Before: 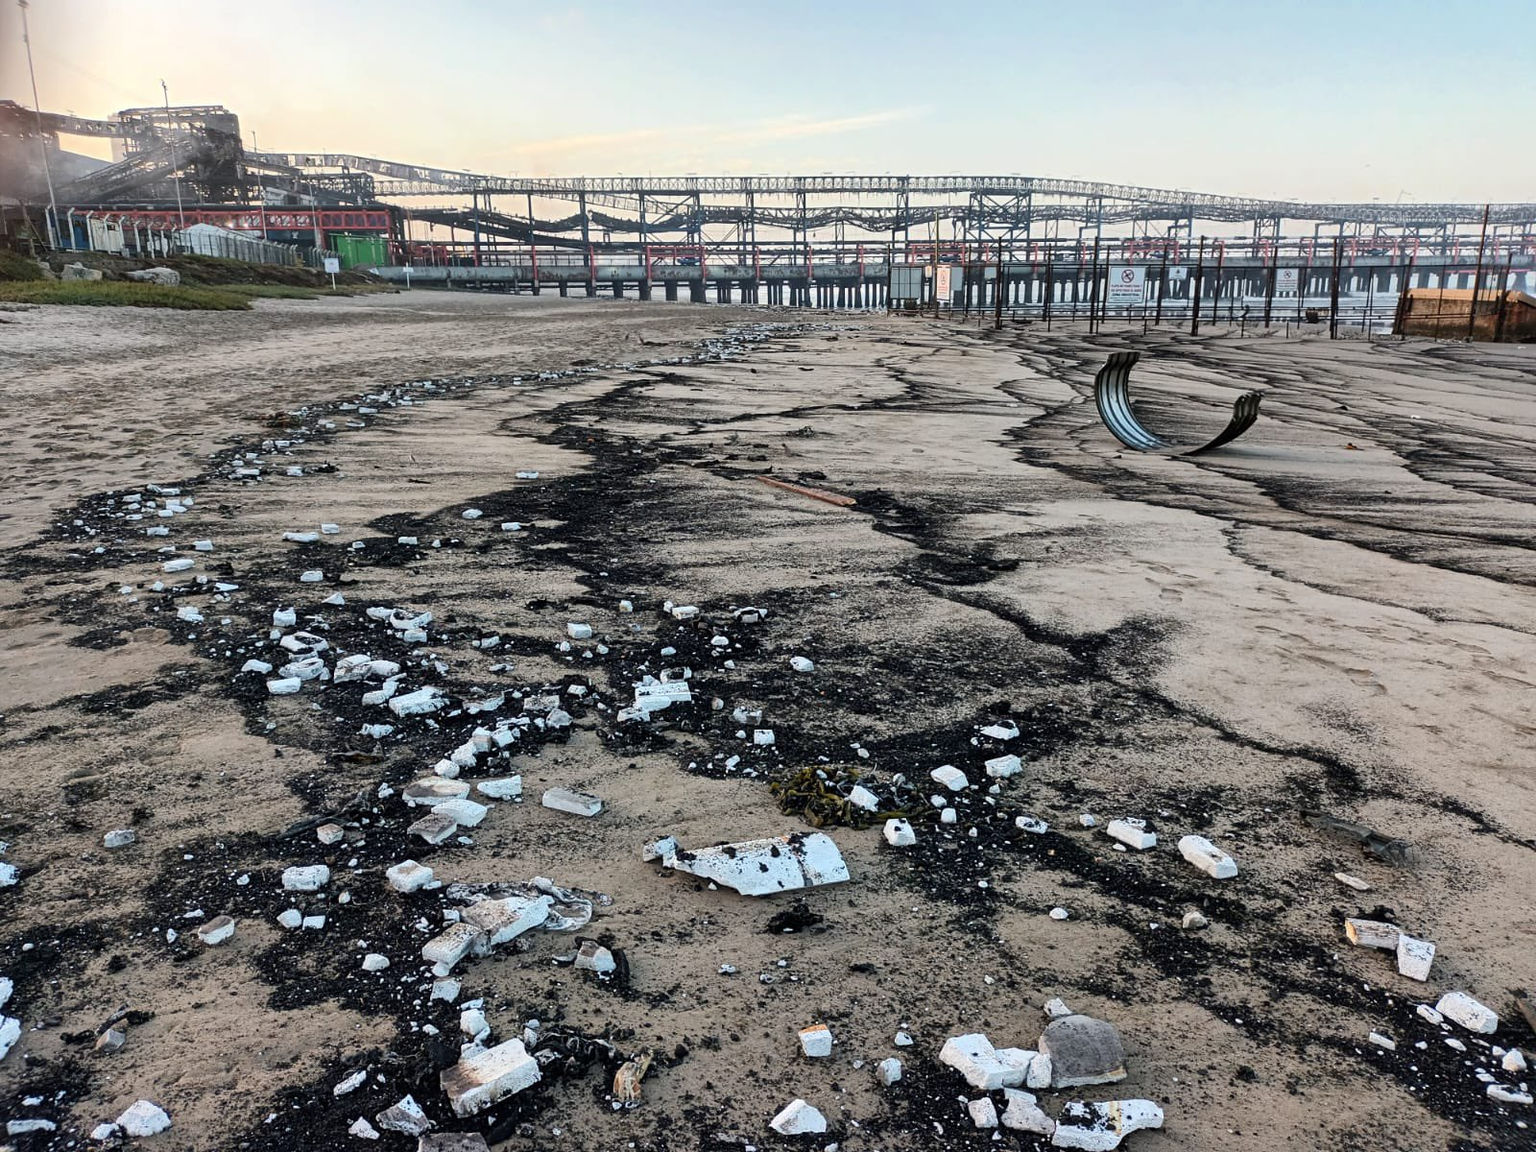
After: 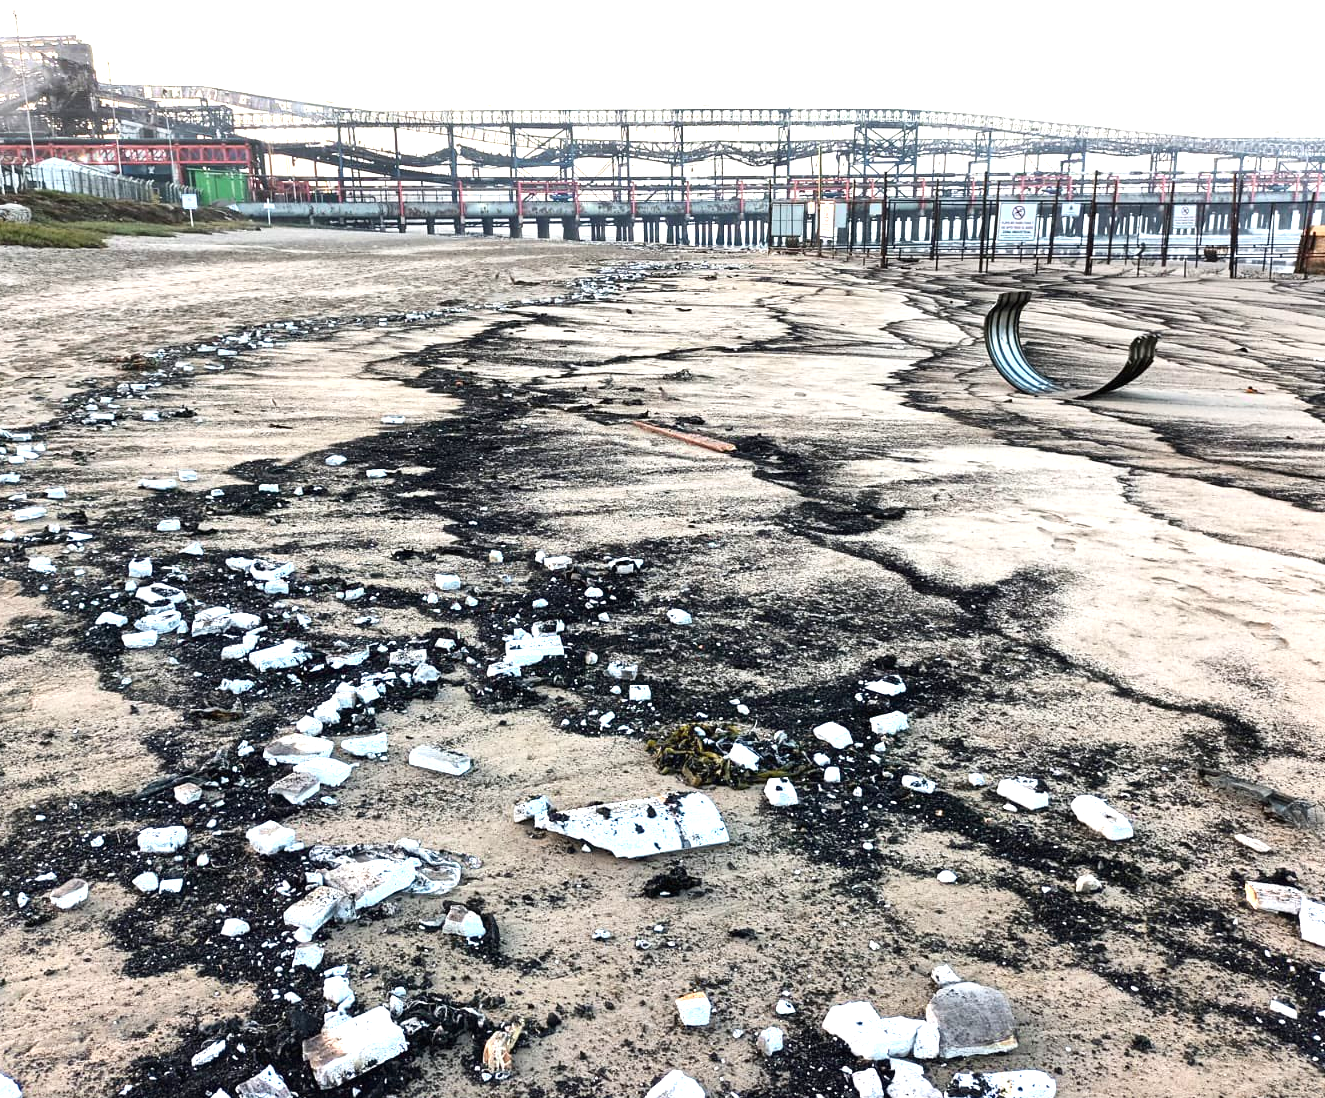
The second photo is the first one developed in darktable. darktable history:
exposure: black level correction 0, exposure 1.1 EV, compensate exposure bias true, compensate highlight preservation false
crop: left 9.807%, top 6.259%, right 7.334%, bottom 2.177%
contrast brightness saturation: contrast 0.1, brightness 0.02, saturation 0.02
